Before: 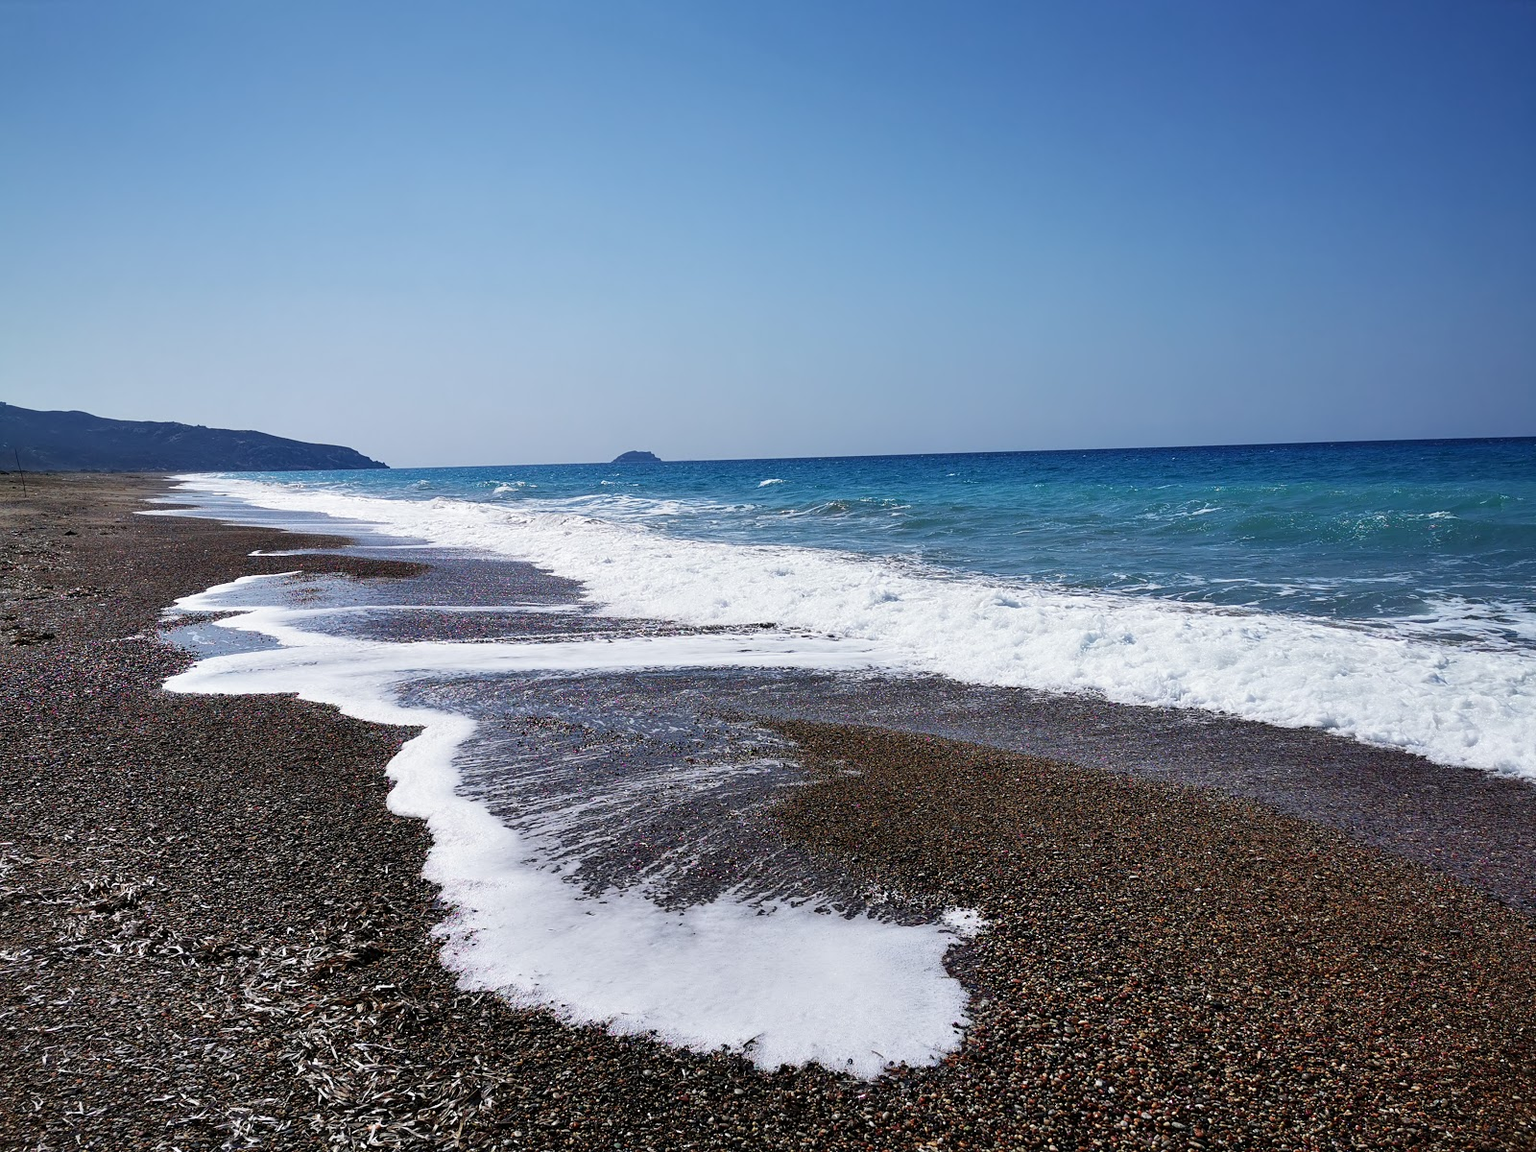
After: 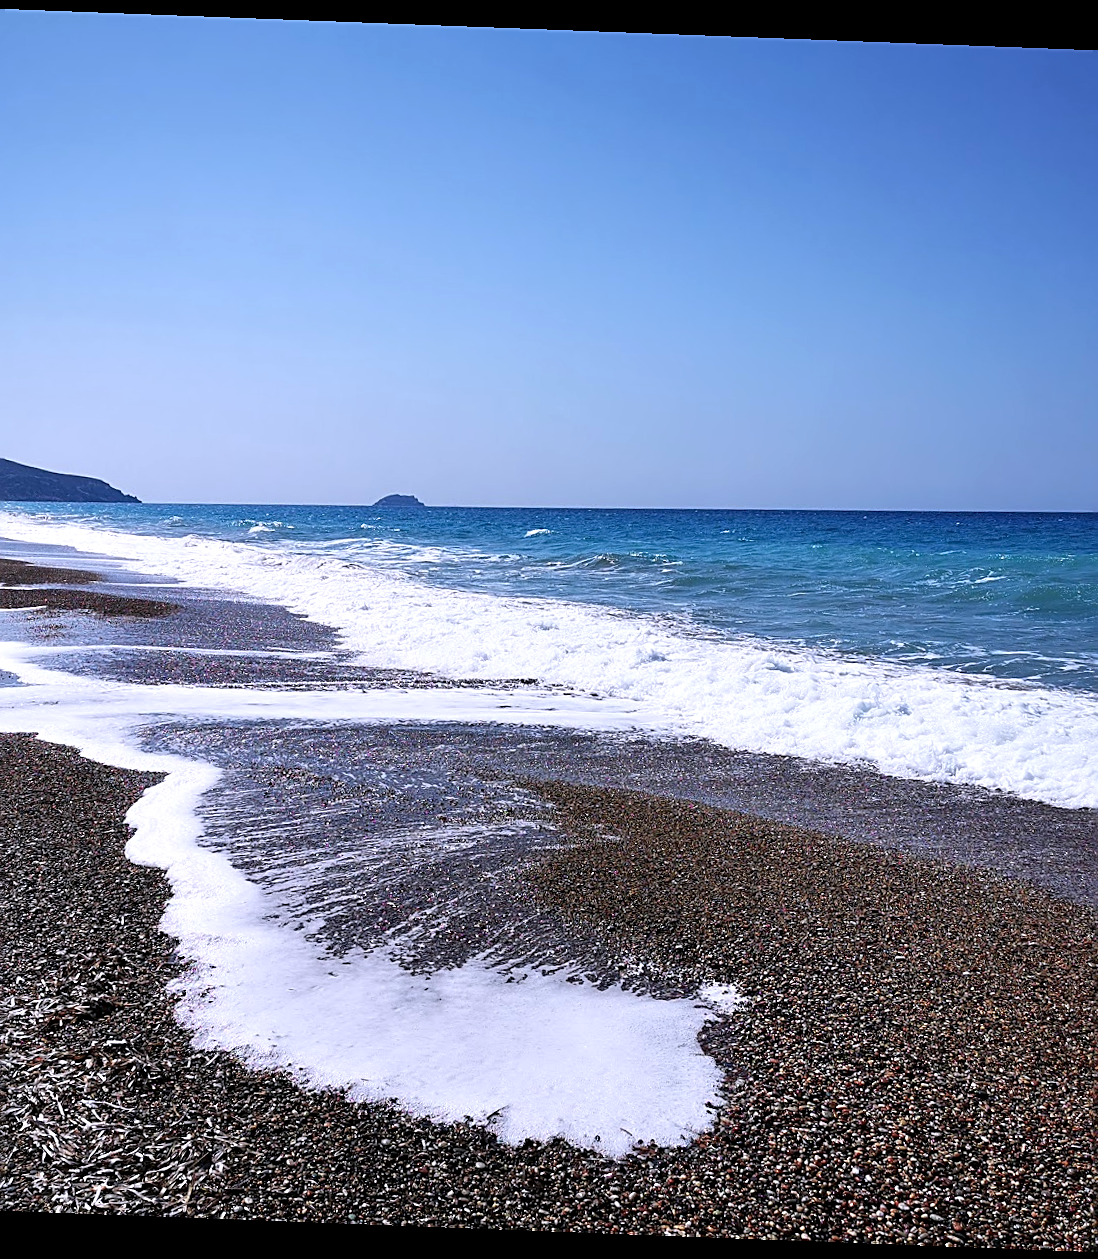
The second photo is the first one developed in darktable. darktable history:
rotate and perspective: rotation 2.17°, automatic cropping off
crop and rotate: left 17.732%, right 15.423%
sharpen: on, module defaults
white balance: red 1.004, blue 1.096
exposure: exposure 0.2 EV, compensate highlight preservation false
